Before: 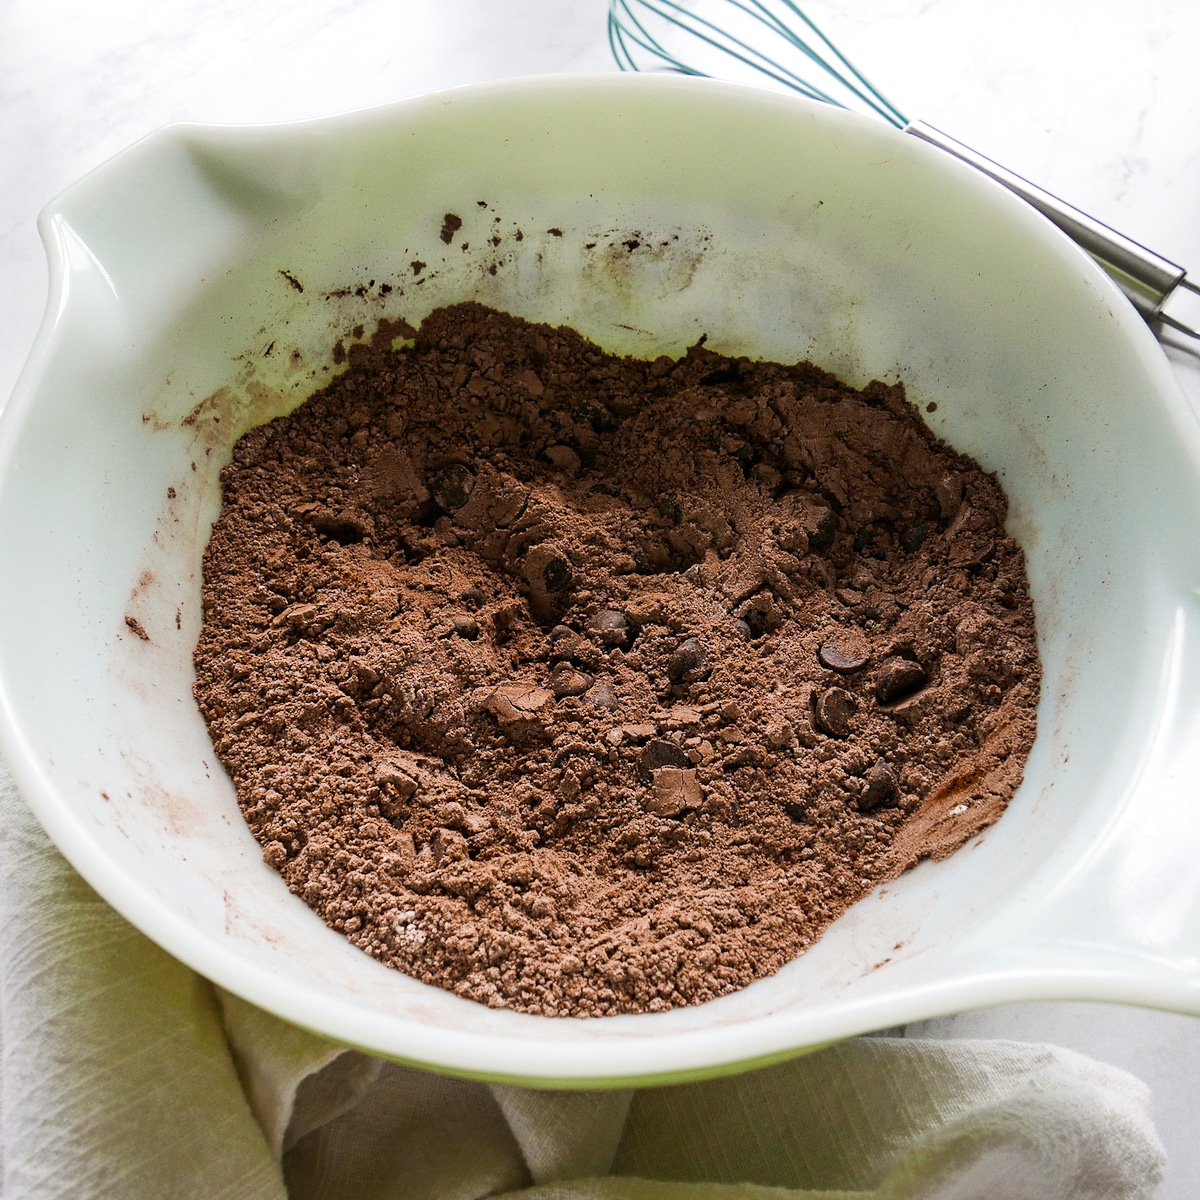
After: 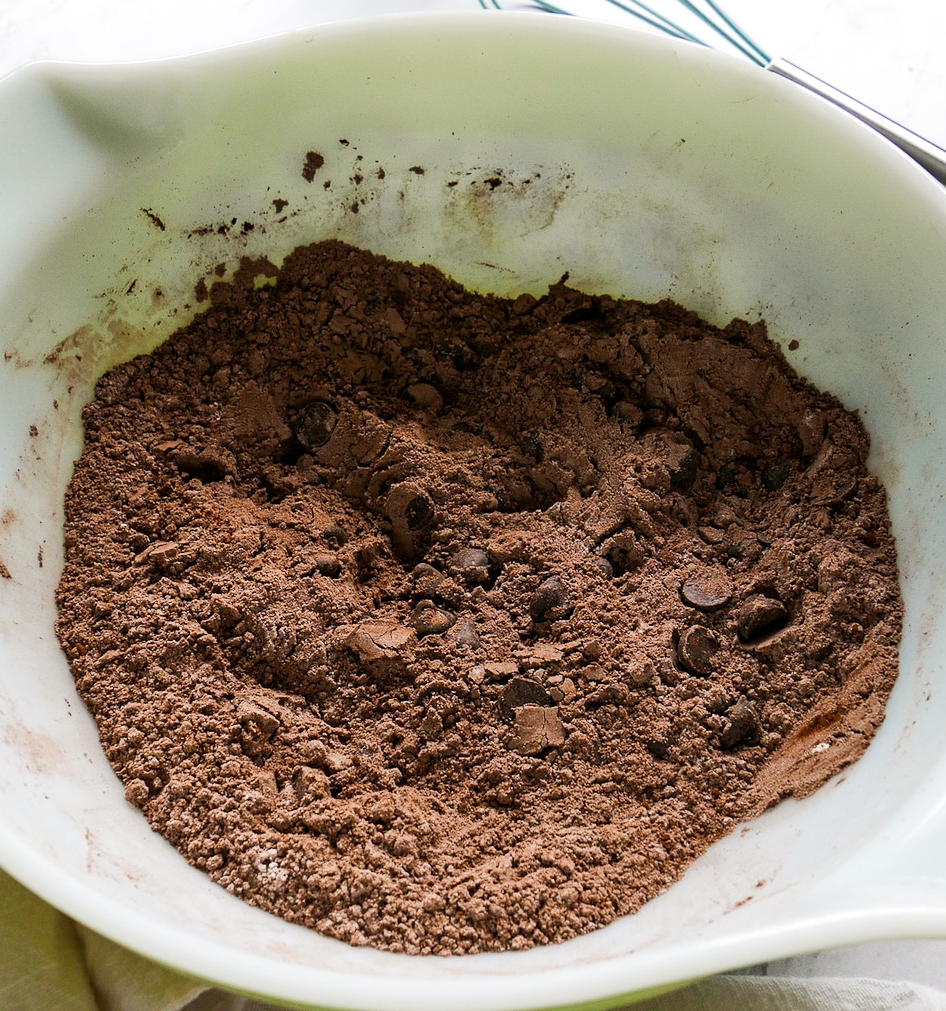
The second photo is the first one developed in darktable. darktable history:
exposure: black level correction 0.001, compensate highlight preservation false
crop: left 11.569%, top 5.226%, right 9.562%, bottom 10.52%
